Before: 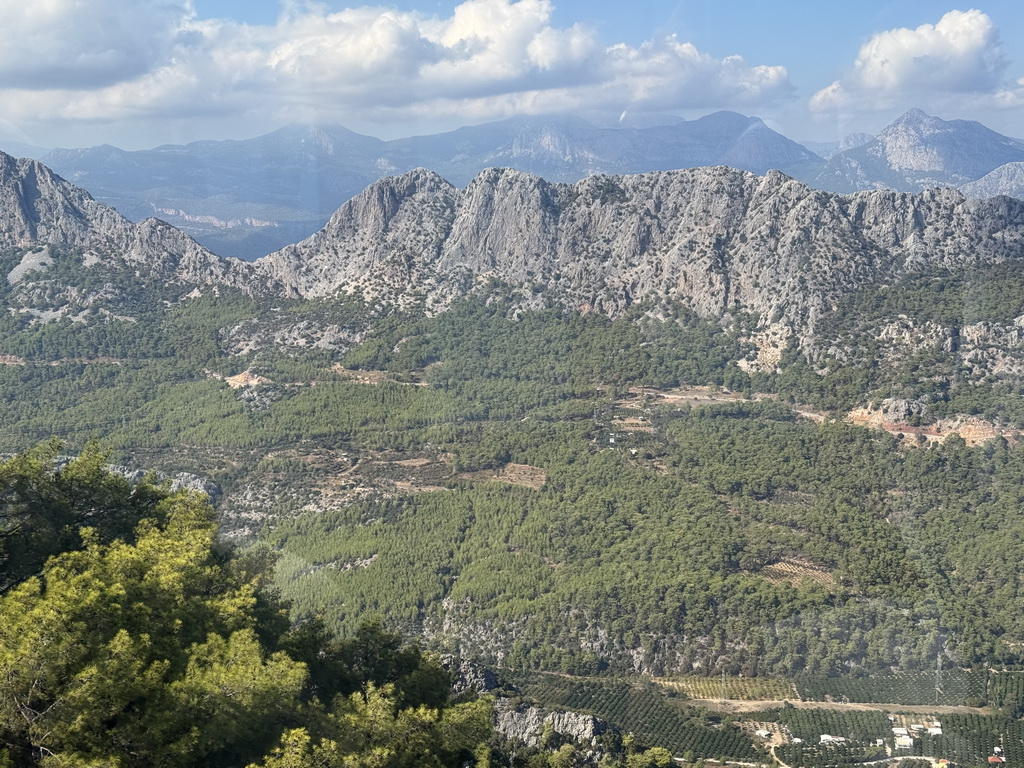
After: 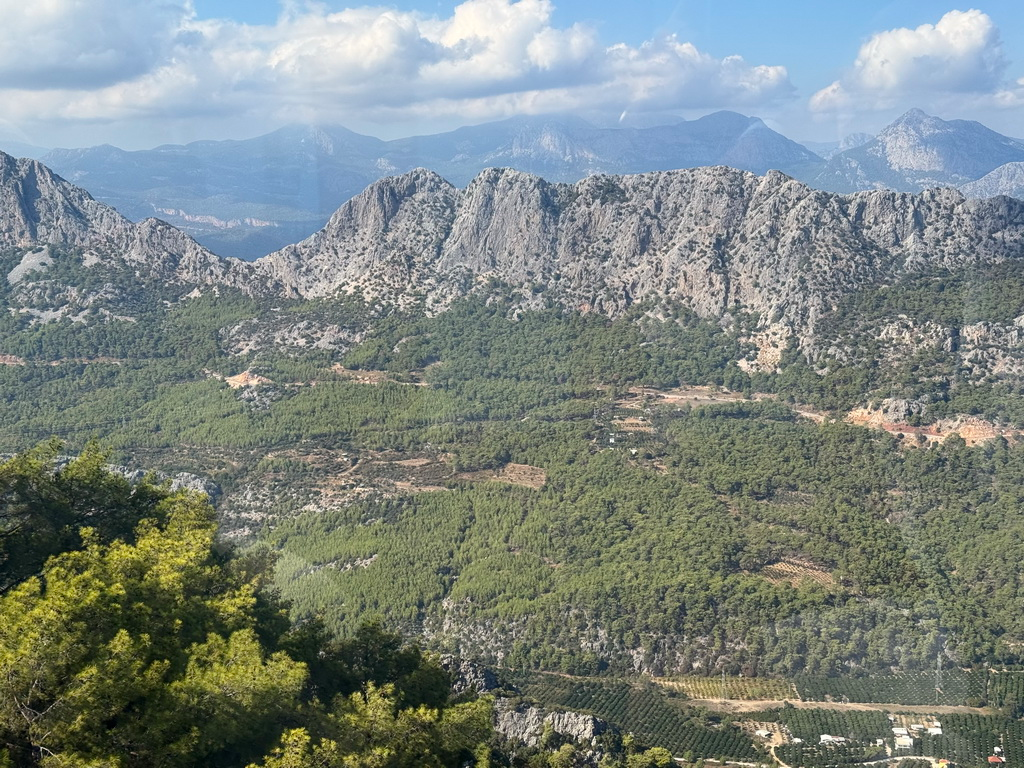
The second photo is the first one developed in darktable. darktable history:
contrast brightness saturation: contrast 0.084, saturation 0.017
